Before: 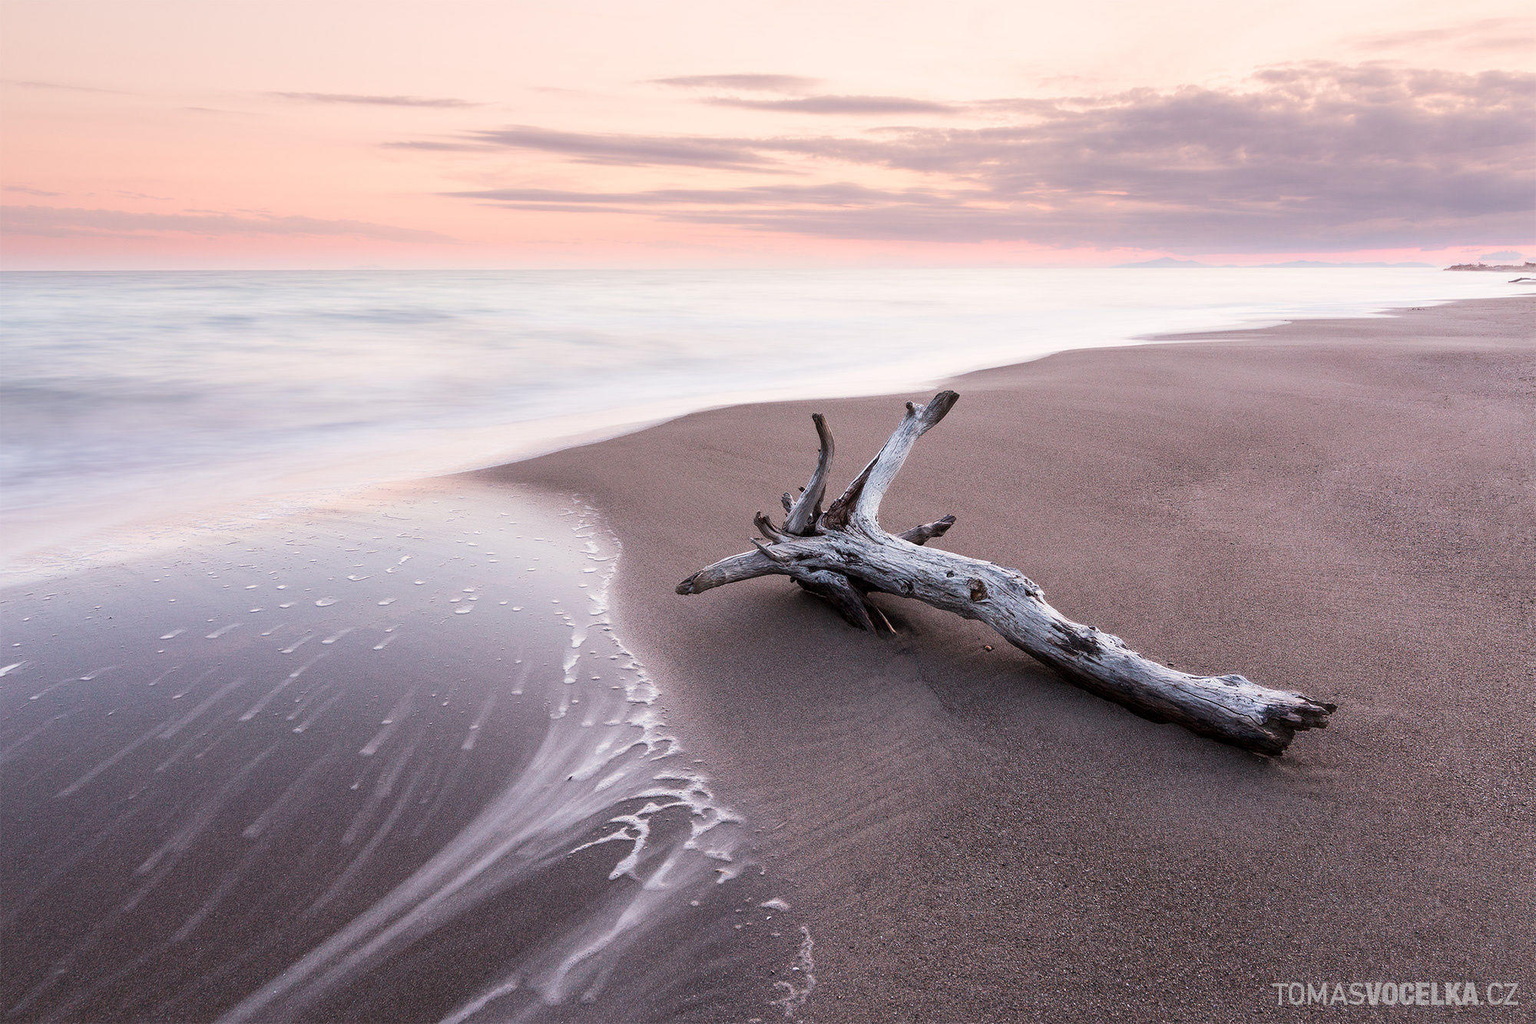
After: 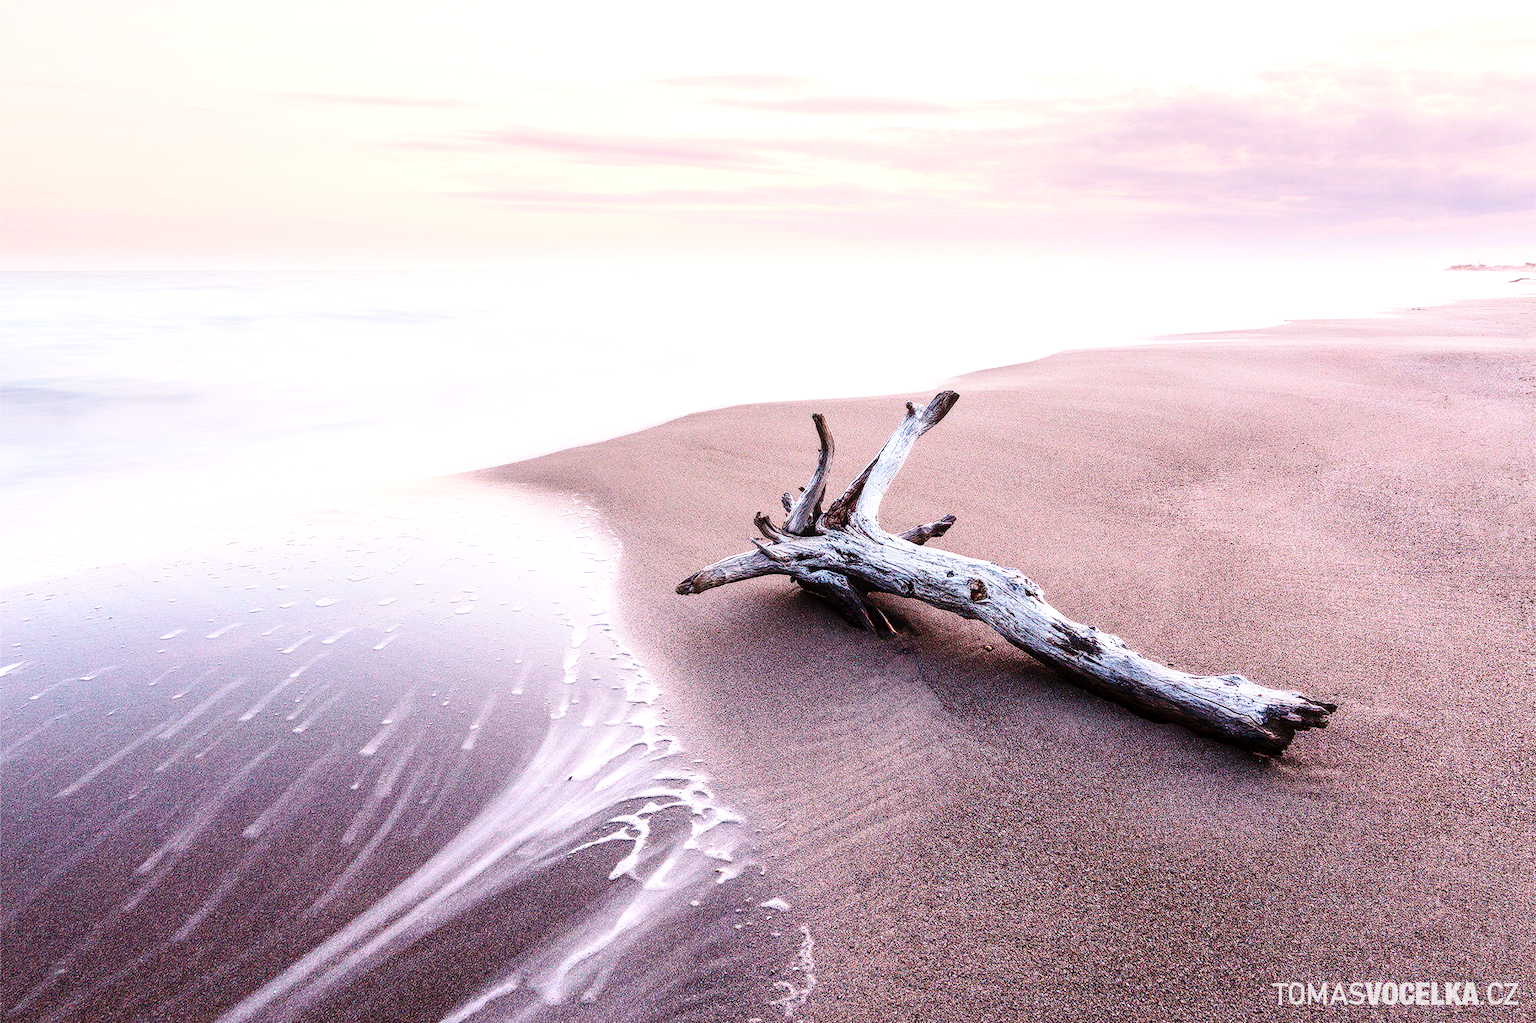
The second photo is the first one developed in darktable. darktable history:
base curve: curves: ch0 [(0, 0) (0.036, 0.025) (0.121, 0.166) (0.206, 0.329) (0.605, 0.79) (1, 1)], preserve colors none
exposure: exposure 0.52 EV, compensate exposure bias true, compensate highlight preservation false
contrast brightness saturation: contrast 0.168, saturation 0.31
local contrast: on, module defaults
